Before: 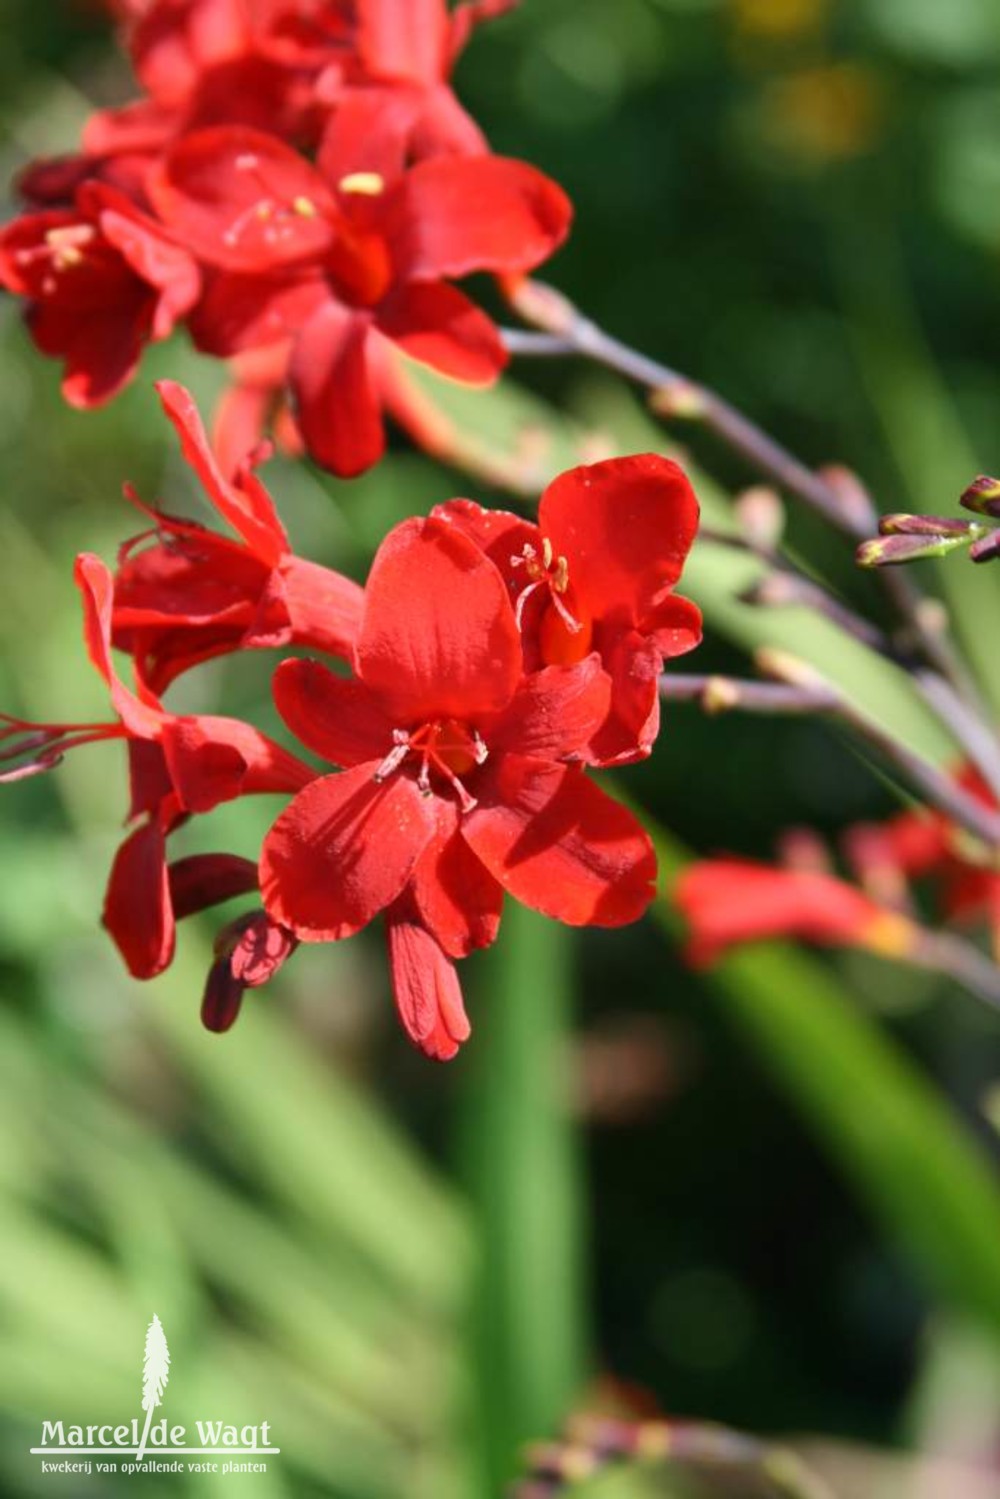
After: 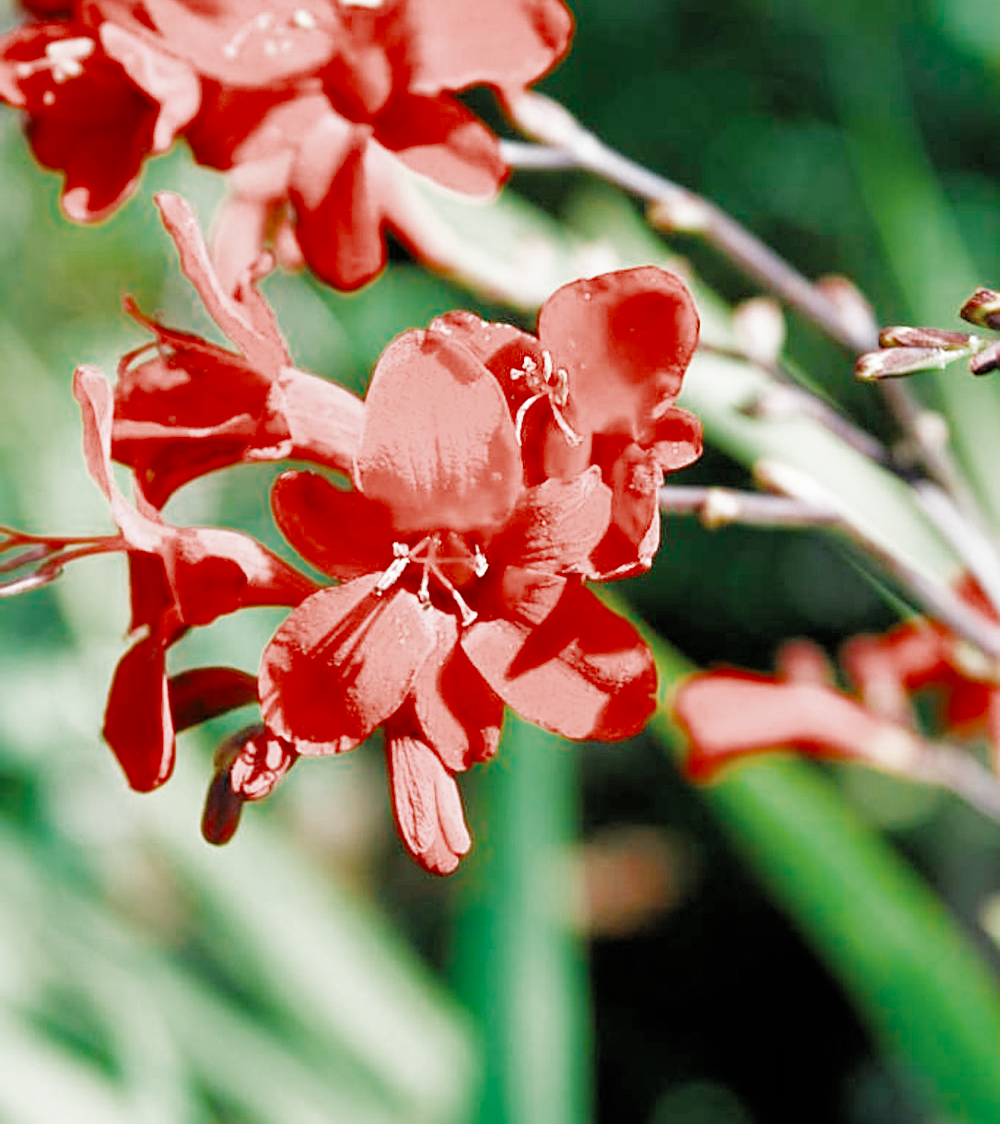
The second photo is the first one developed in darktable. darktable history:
exposure: black level correction 0.001, exposure 1.719 EV, compensate exposure bias true, compensate highlight preservation false
color zones: curves: ch0 [(0, 0.5) (0.125, 0.4) (0.25, 0.5) (0.375, 0.4) (0.5, 0.4) (0.625, 0.35) (0.75, 0.35) (0.875, 0.5)]; ch1 [(0, 0.35) (0.125, 0.45) (0.25, 0.35) (0.375, 0.35) (0.5, 0.35) (0.625, 0.35) (0.75, 0.45) (0.875, 0.35)]; ch2 [(0, 0.6) (0.125, 0.5) (0.25, 0.5) (0.375, 0.6) (0.5, 0.6) (0.625, 0.5) (0.75, 0.5) (0.875, 0.5)]
crop and rotate: top 12.5%, bottom 12.5%
sharpen: on, module defaults
filmic rgb: black relative exposure -4.4 EV, white relative exposure 5 EV, threshold 3 EV, hardness 2.23, latitude 40.06%, contrast 1.15, highlights saturation mix 10%, shadows ↔ highlights balance 1.04%, preserve chrominance RGB euclidean norm (legacy), color science v4 (2020), enable highlight reconstruction true
contrast brightness saturation: saturation -0.17
